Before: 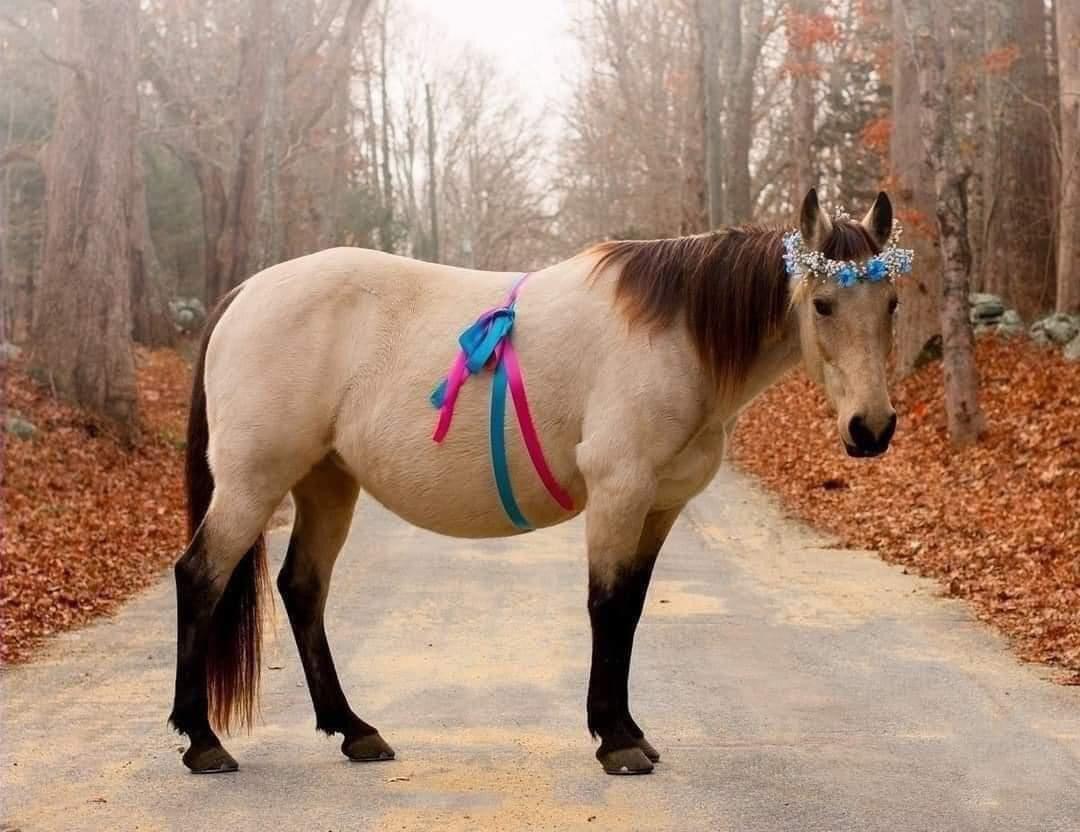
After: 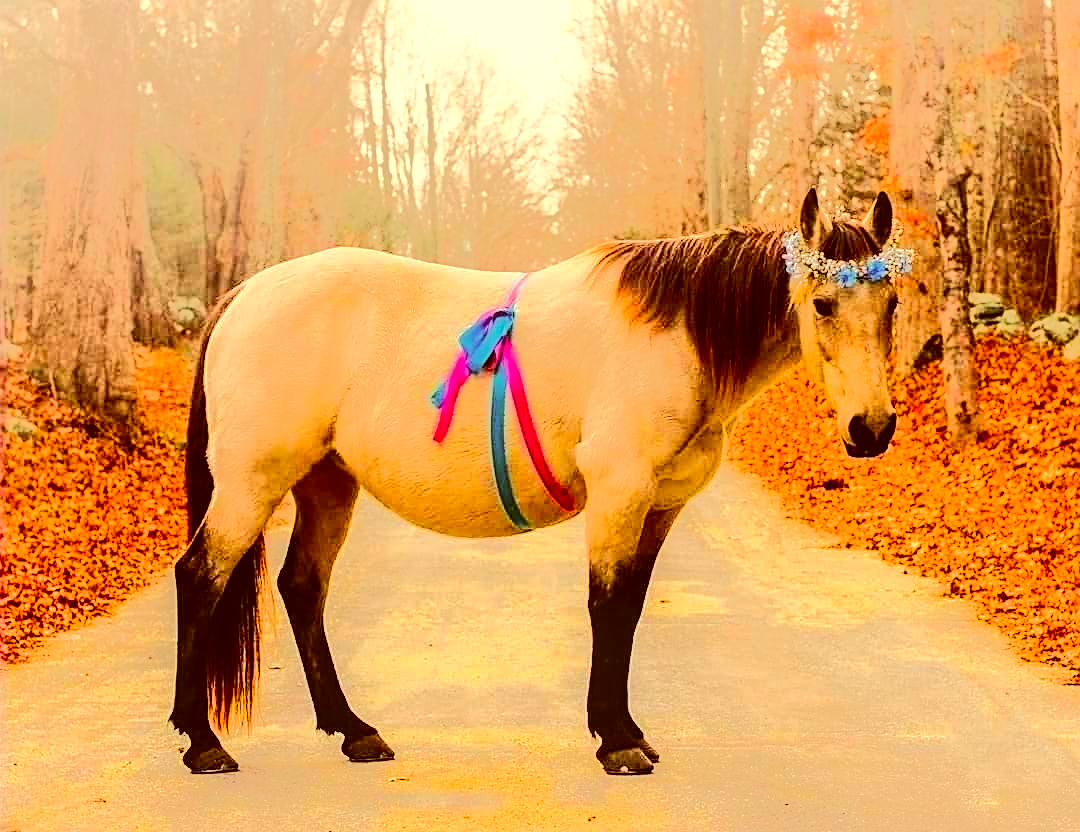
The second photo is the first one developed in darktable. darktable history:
sharpen: on, module defaults
color correction: highlights a* 1.2, highlights b* 23.77, shadows a* 16.35, shadows b* 24.69
local contrast: detail 130%
color balance rgb: perceptual saturation grading › global saturation 19.859%, global vibrance 20.301%
tone equalizer: -8 EV -0.53 EV, -7 EV -0.335 EV, -6 EV -0.092 EV, -5 EV 0.375 EV, -4 EV 0.987 EV, -3 EV 0.774 EV, -2 EV -0.009 EV, -1 EV 0.141 EV, +0 EV -0.01 EV, edges refinement/feathering 500, mask exposure compensation -1.57 EV, preserve details no
contrast brightness saturation: contrast 0.2, brightness 0.16, saturation 0.216
